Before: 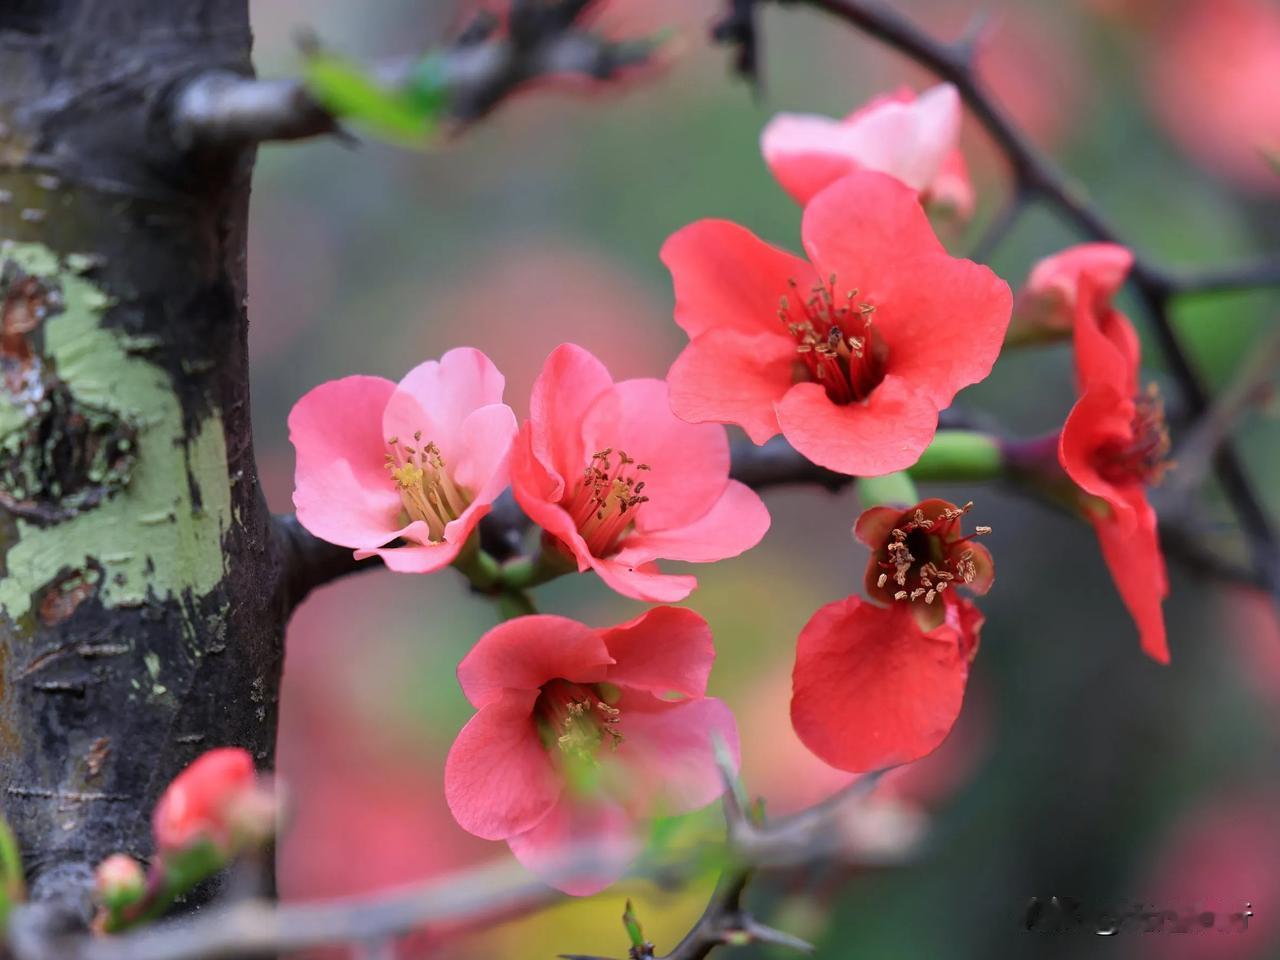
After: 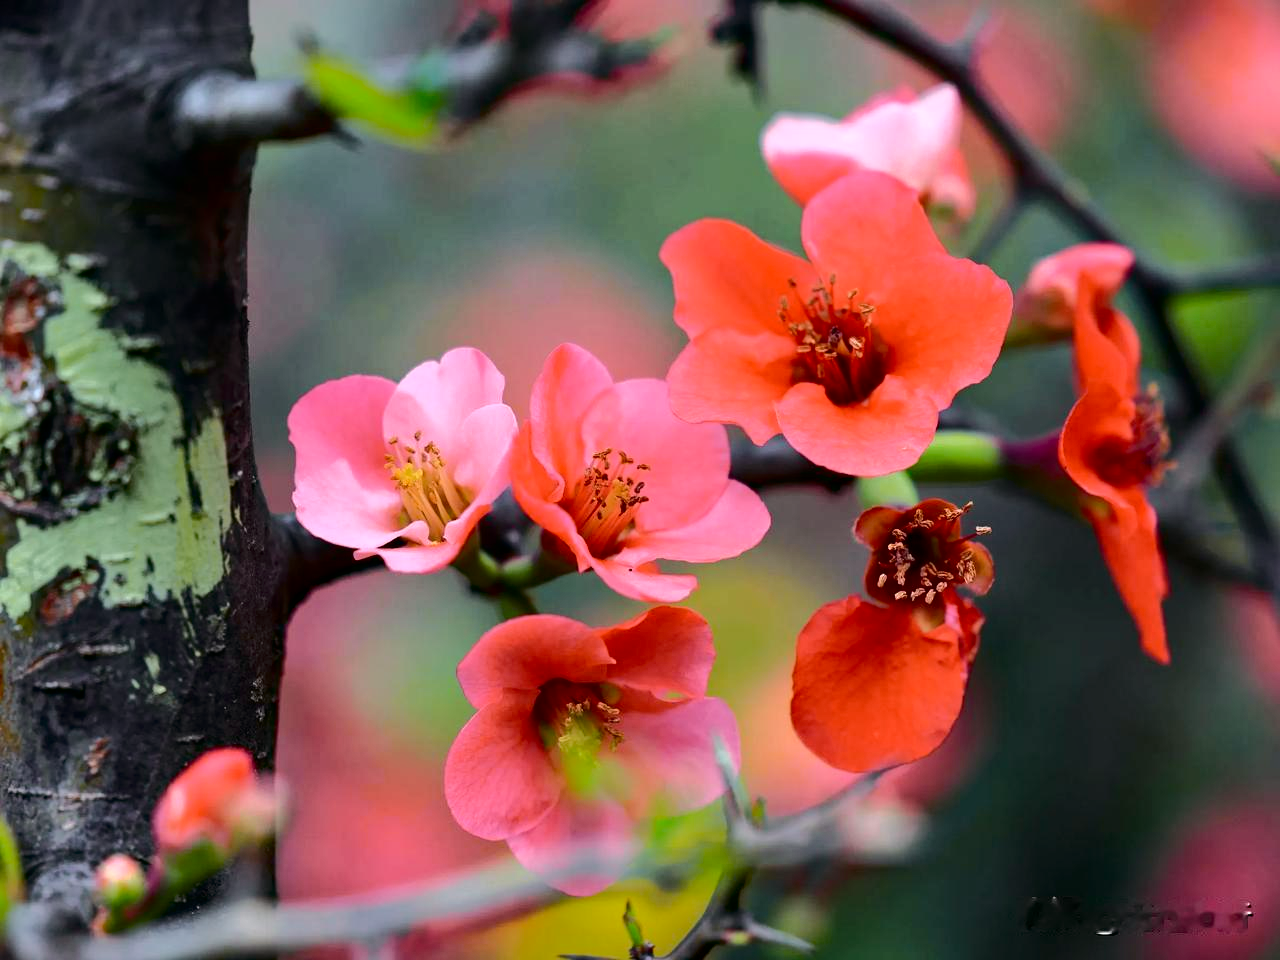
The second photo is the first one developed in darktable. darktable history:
haze removal: compatibility mode true
tone curve: curves: ch0 [(0.003, 0) (0.066, 0.023) (0.154, 0.082) (0.281, 0.221) (0.405, 0.389) (0.517, 0.553) (0.716, 0.743) (0.822, 0.882) (1, 1)]; ch1 [(0, 0) (0.164, 0.115) (0.337, 0.332) (0.39, 0.398) (0.464, 0.461) (0.501, 0.5) (0.521, 0.526) (0.571, 0.606) (0.656, 0.677) (0.723, 0.731) (0.811, 0.796) (1, 1)]; ch2 [(0, 0) (0.337, 0.382) (0.464, 0.476) (0.501, 0.502) (0.527, 0.54) (0.556, 0.567) (0.575, 0.606) (0.659, 0.736) (1, 1)], color space Lab, independent channels, preserve colors none
